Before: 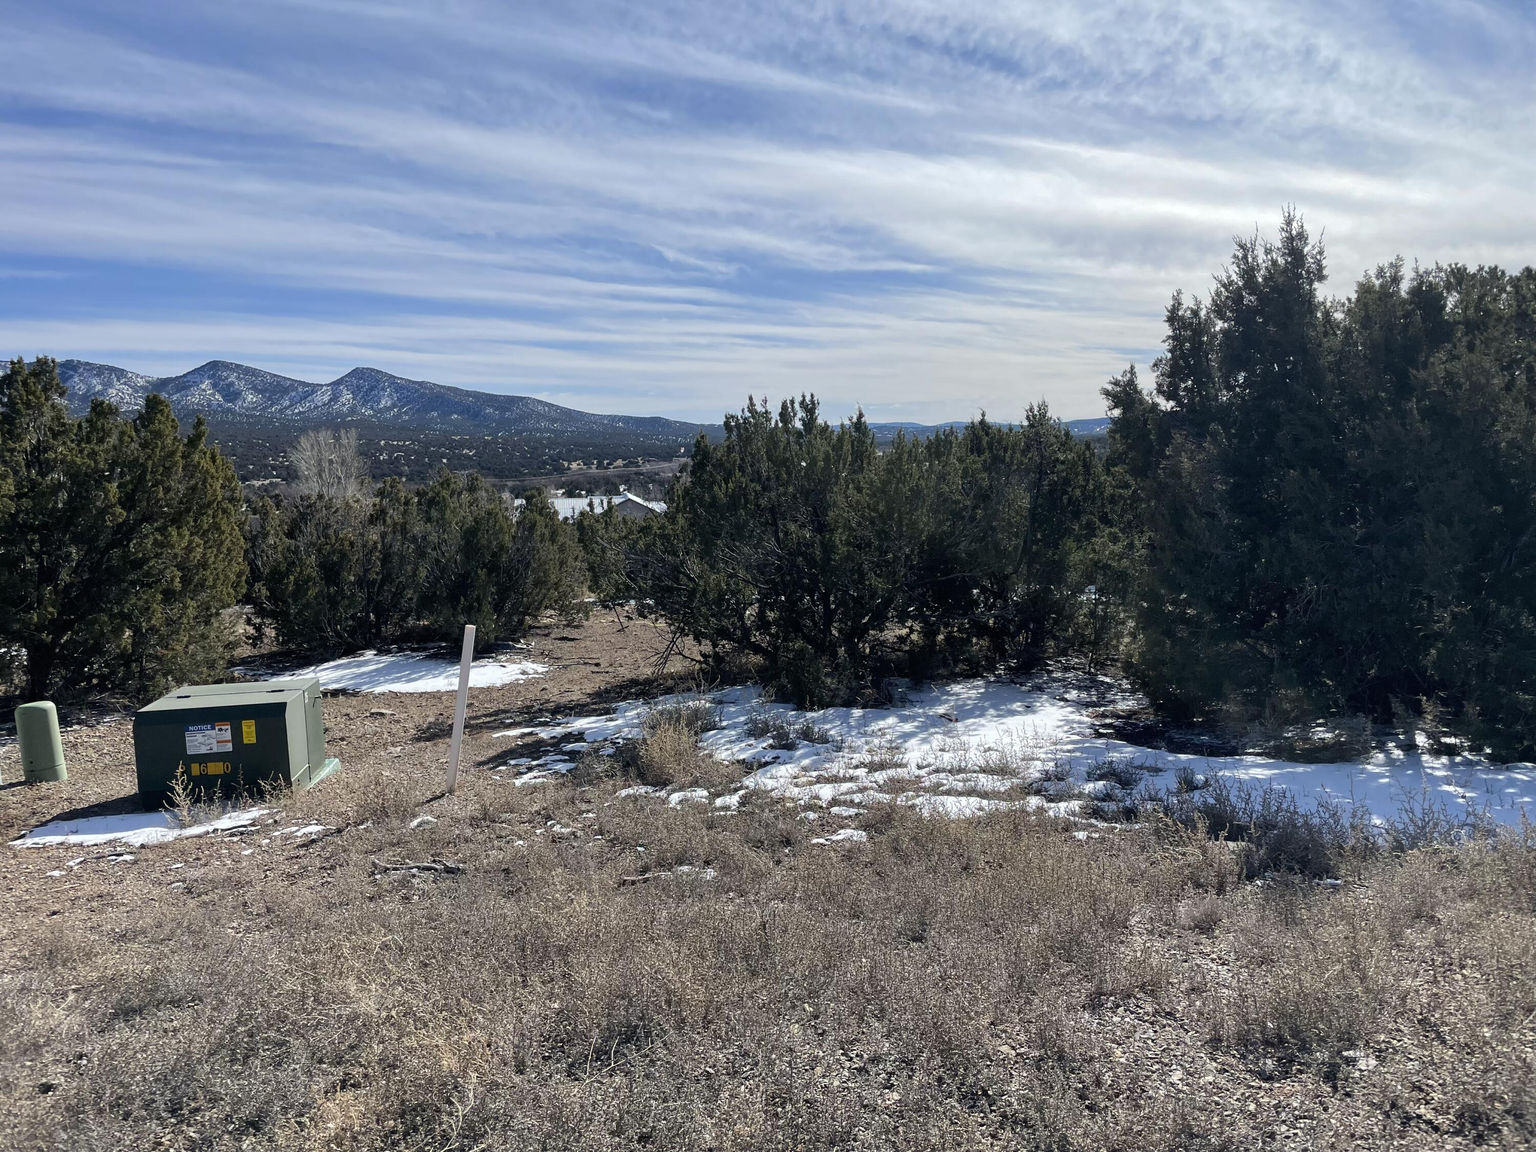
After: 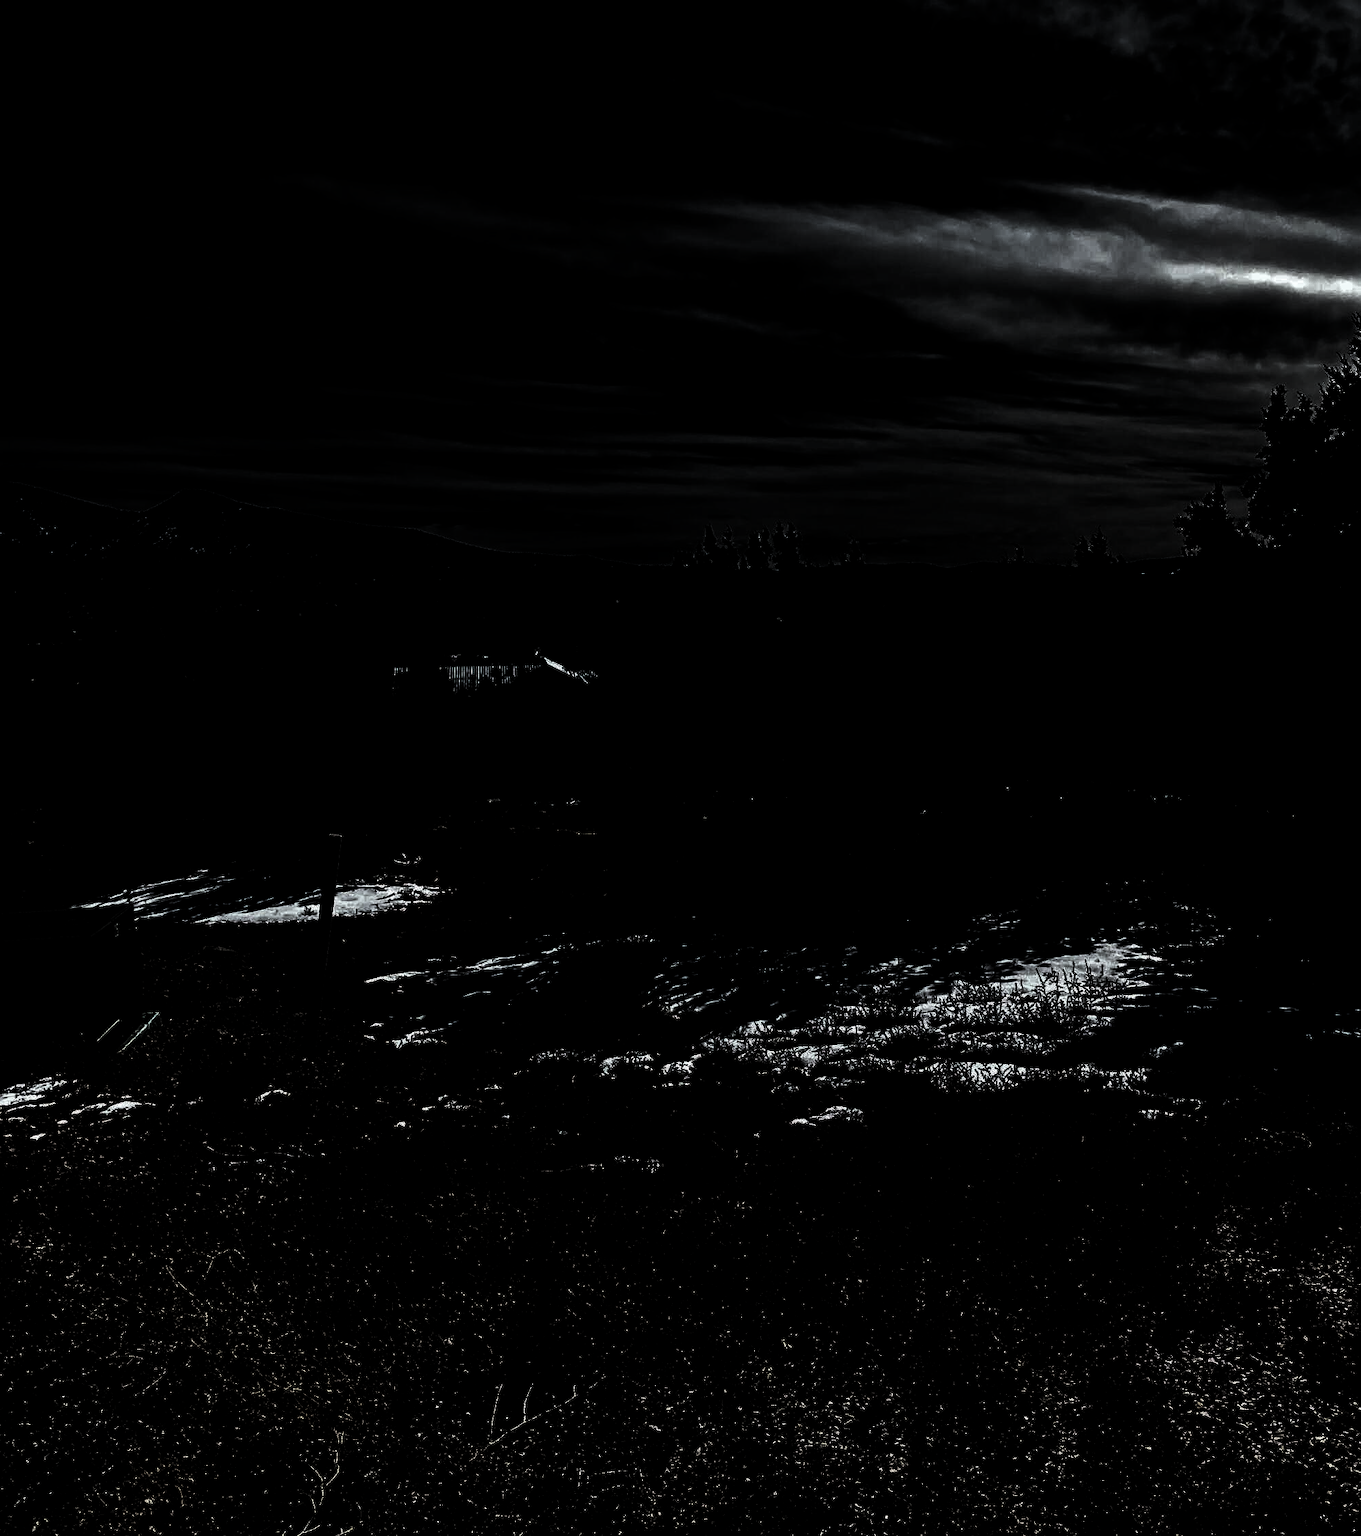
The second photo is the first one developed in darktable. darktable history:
levels: levels [0.721, 0.937, 0.997]
velvia: on, module defaults
crop and rotate: left 14.323%, right 19.178%
